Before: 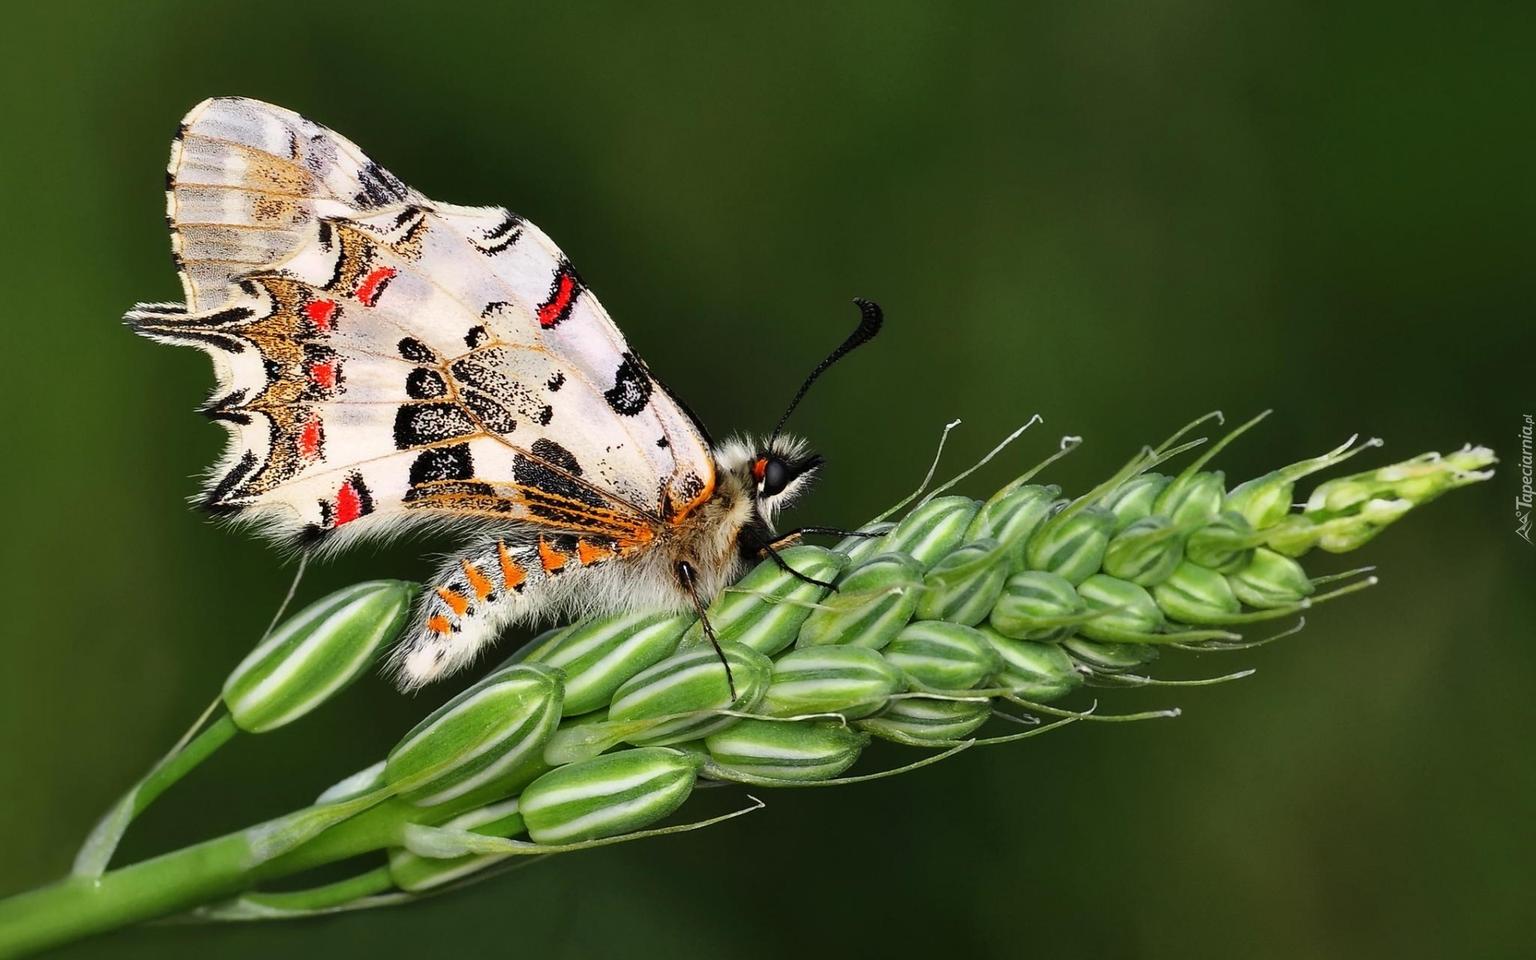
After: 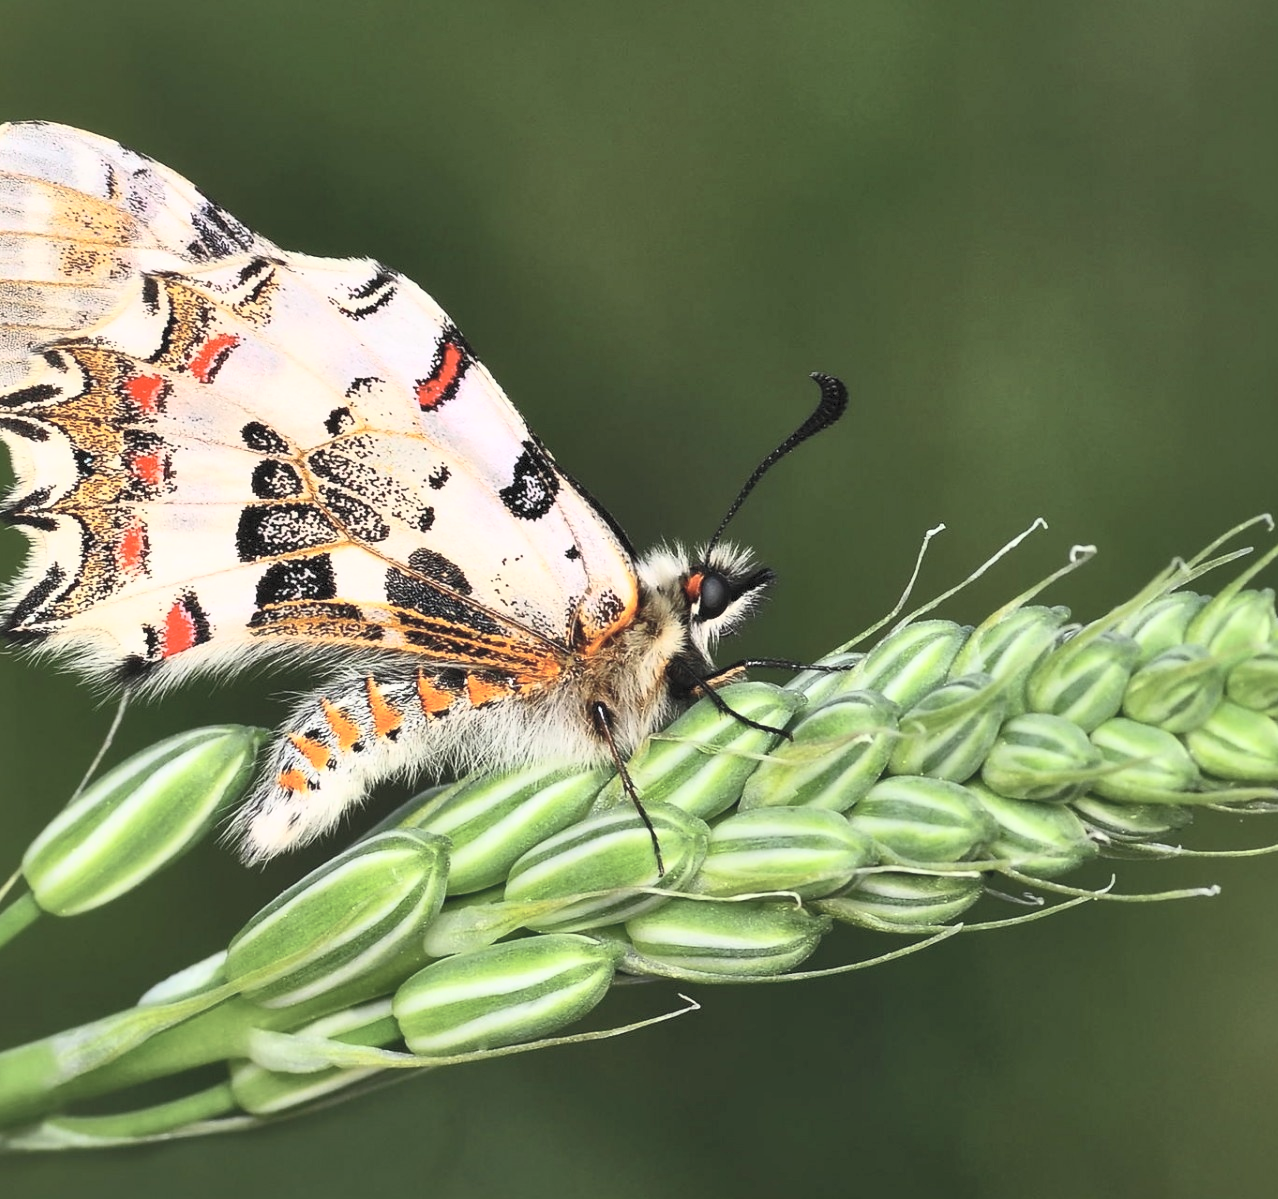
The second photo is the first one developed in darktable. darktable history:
crop and rotate: left 13.365%, right 20.059%
contrast brightness saturation: contrast 0.416, brightness 0.549, saturation -0.208
shadows and highlights: on, module defaults
